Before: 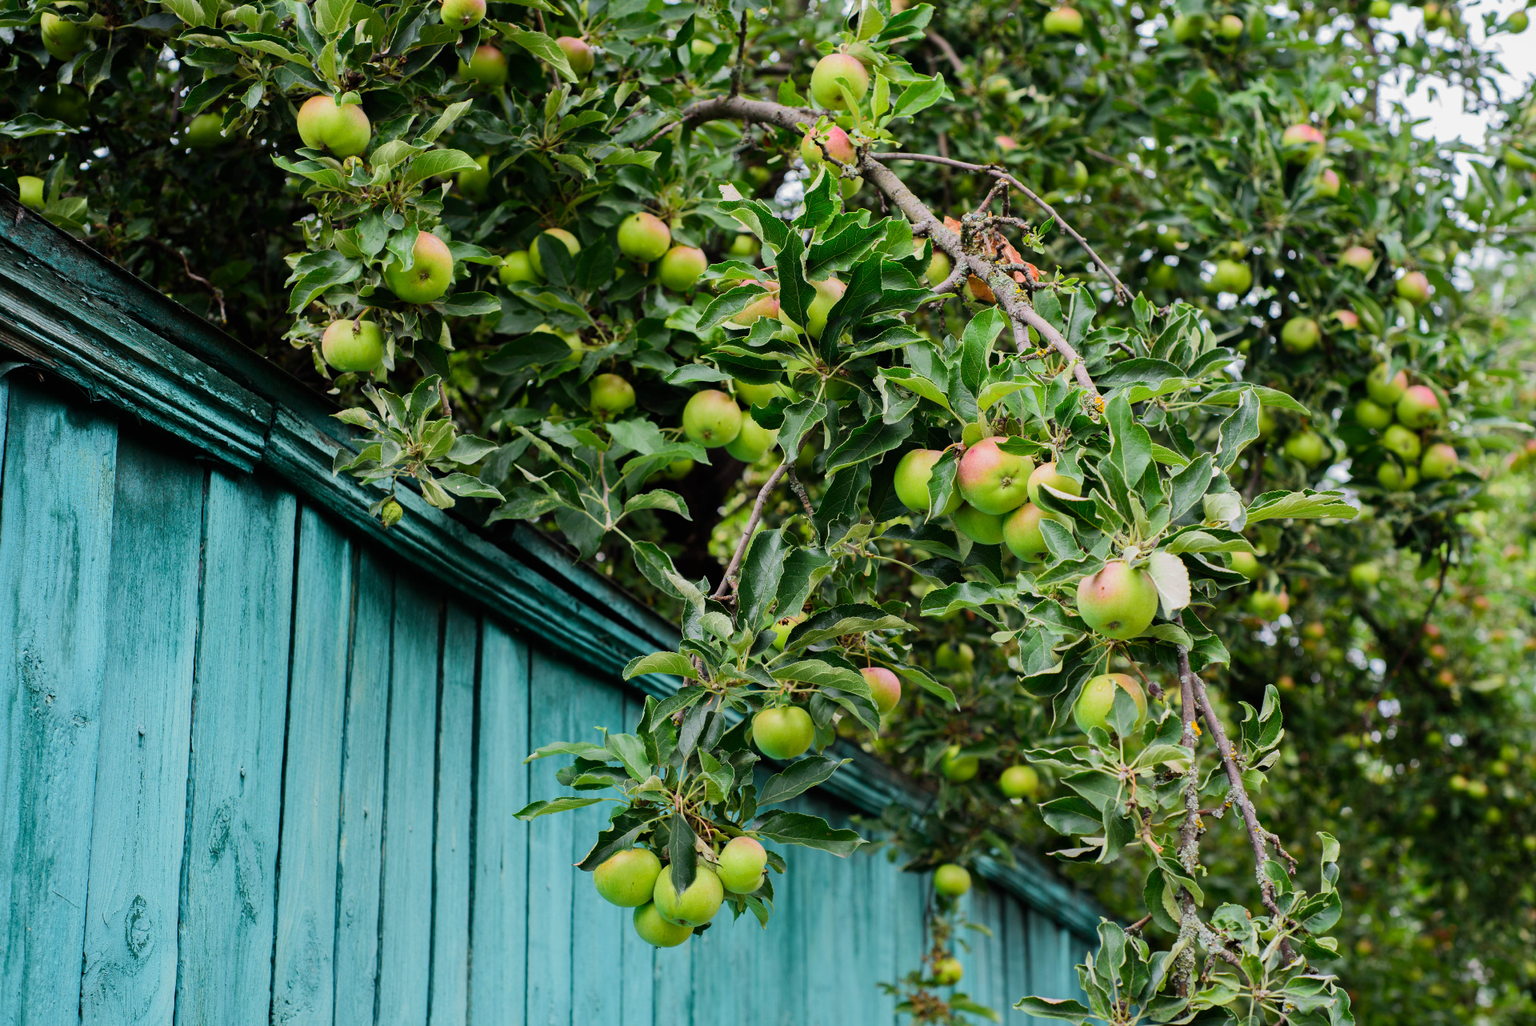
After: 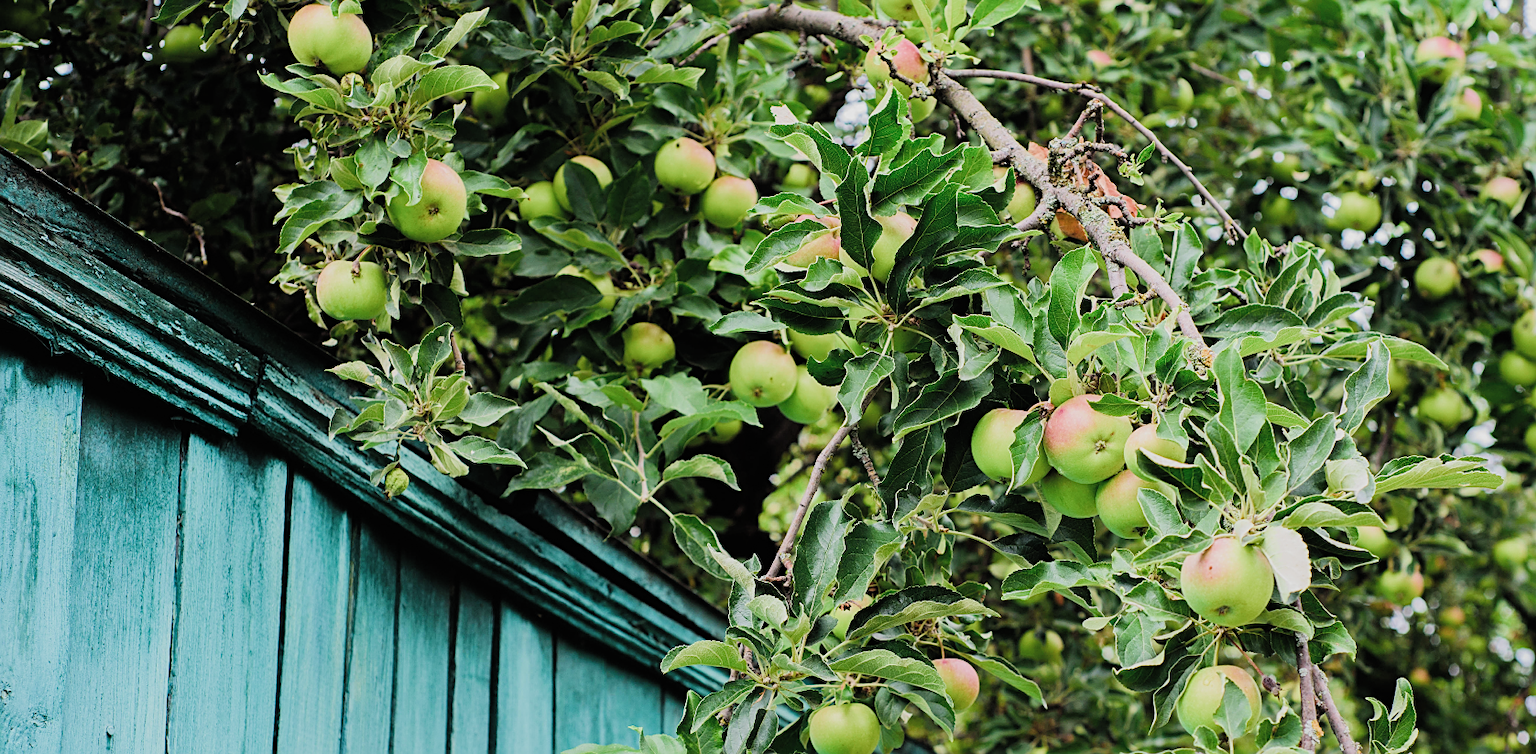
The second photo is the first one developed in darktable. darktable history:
sharpen: amount 0.492
crop: left 3%, top 8.997%, right 9.651%, bottom 26.727%
exposure: black level correction -0.002, exposure 0.704 EV, compensate highlight preservation false
filmic rgb: black relative exposure -7.65 EV, white relative exposure 4.56 EV, threshold 5.98 EV, hardness 3.61, add noise in highlights 0, color science v3 (2019), use custom middle-gray values true, contrast in highlights soft, enable highlight reconstruction true
